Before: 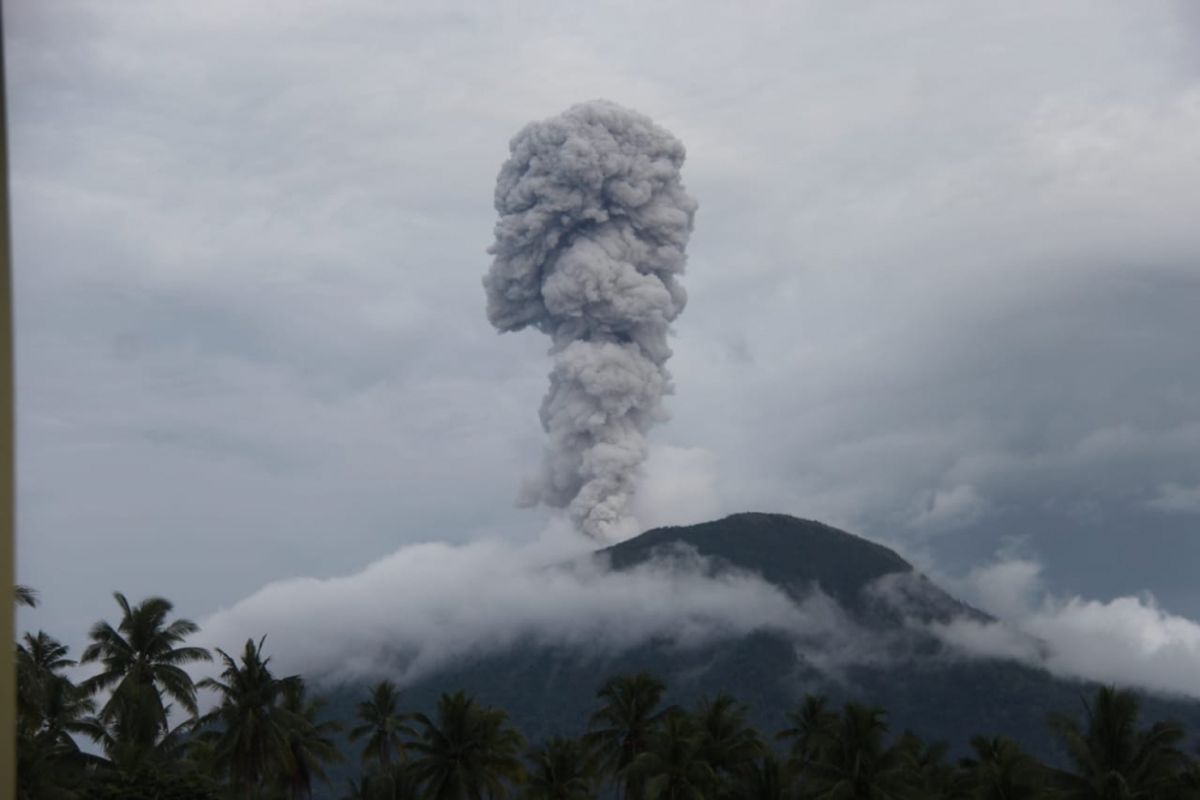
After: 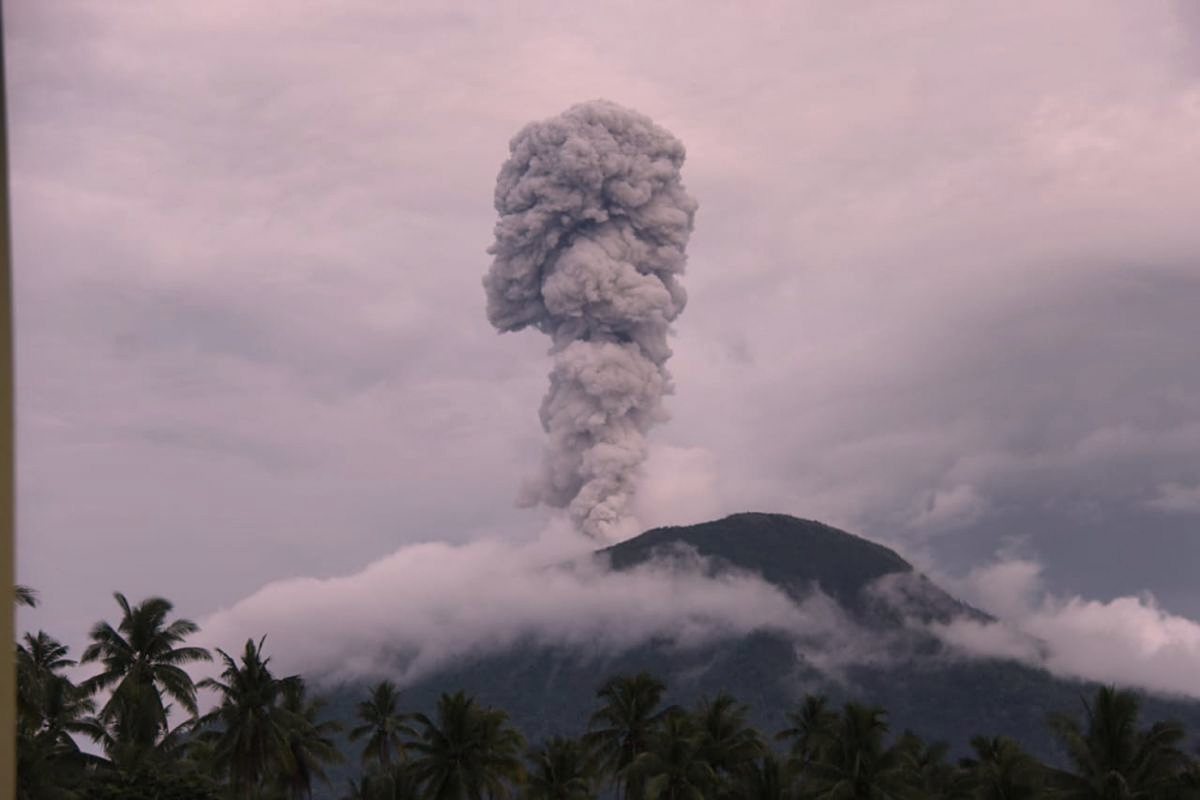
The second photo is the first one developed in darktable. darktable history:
shadows and highlights: shadows 37.21, highlights -27.64, soften with gaussian
color correction: highlights a* 14.58, highlights b* 4.78
sharpen: amount 0.204
